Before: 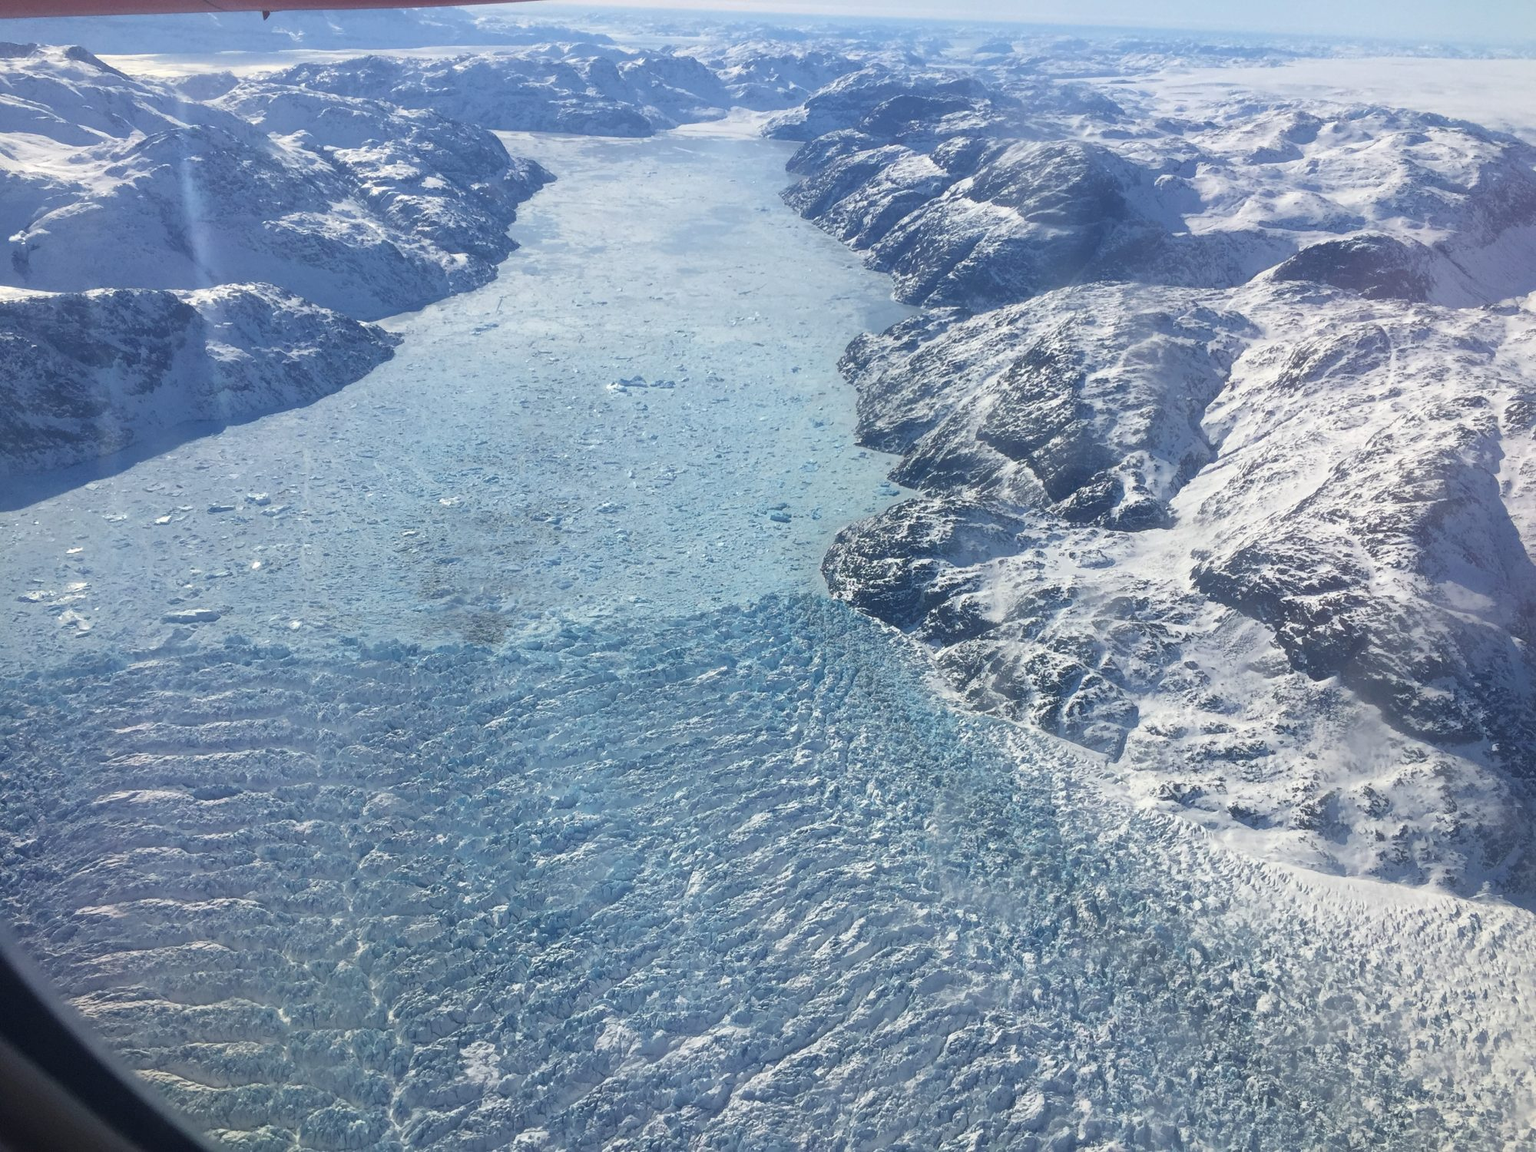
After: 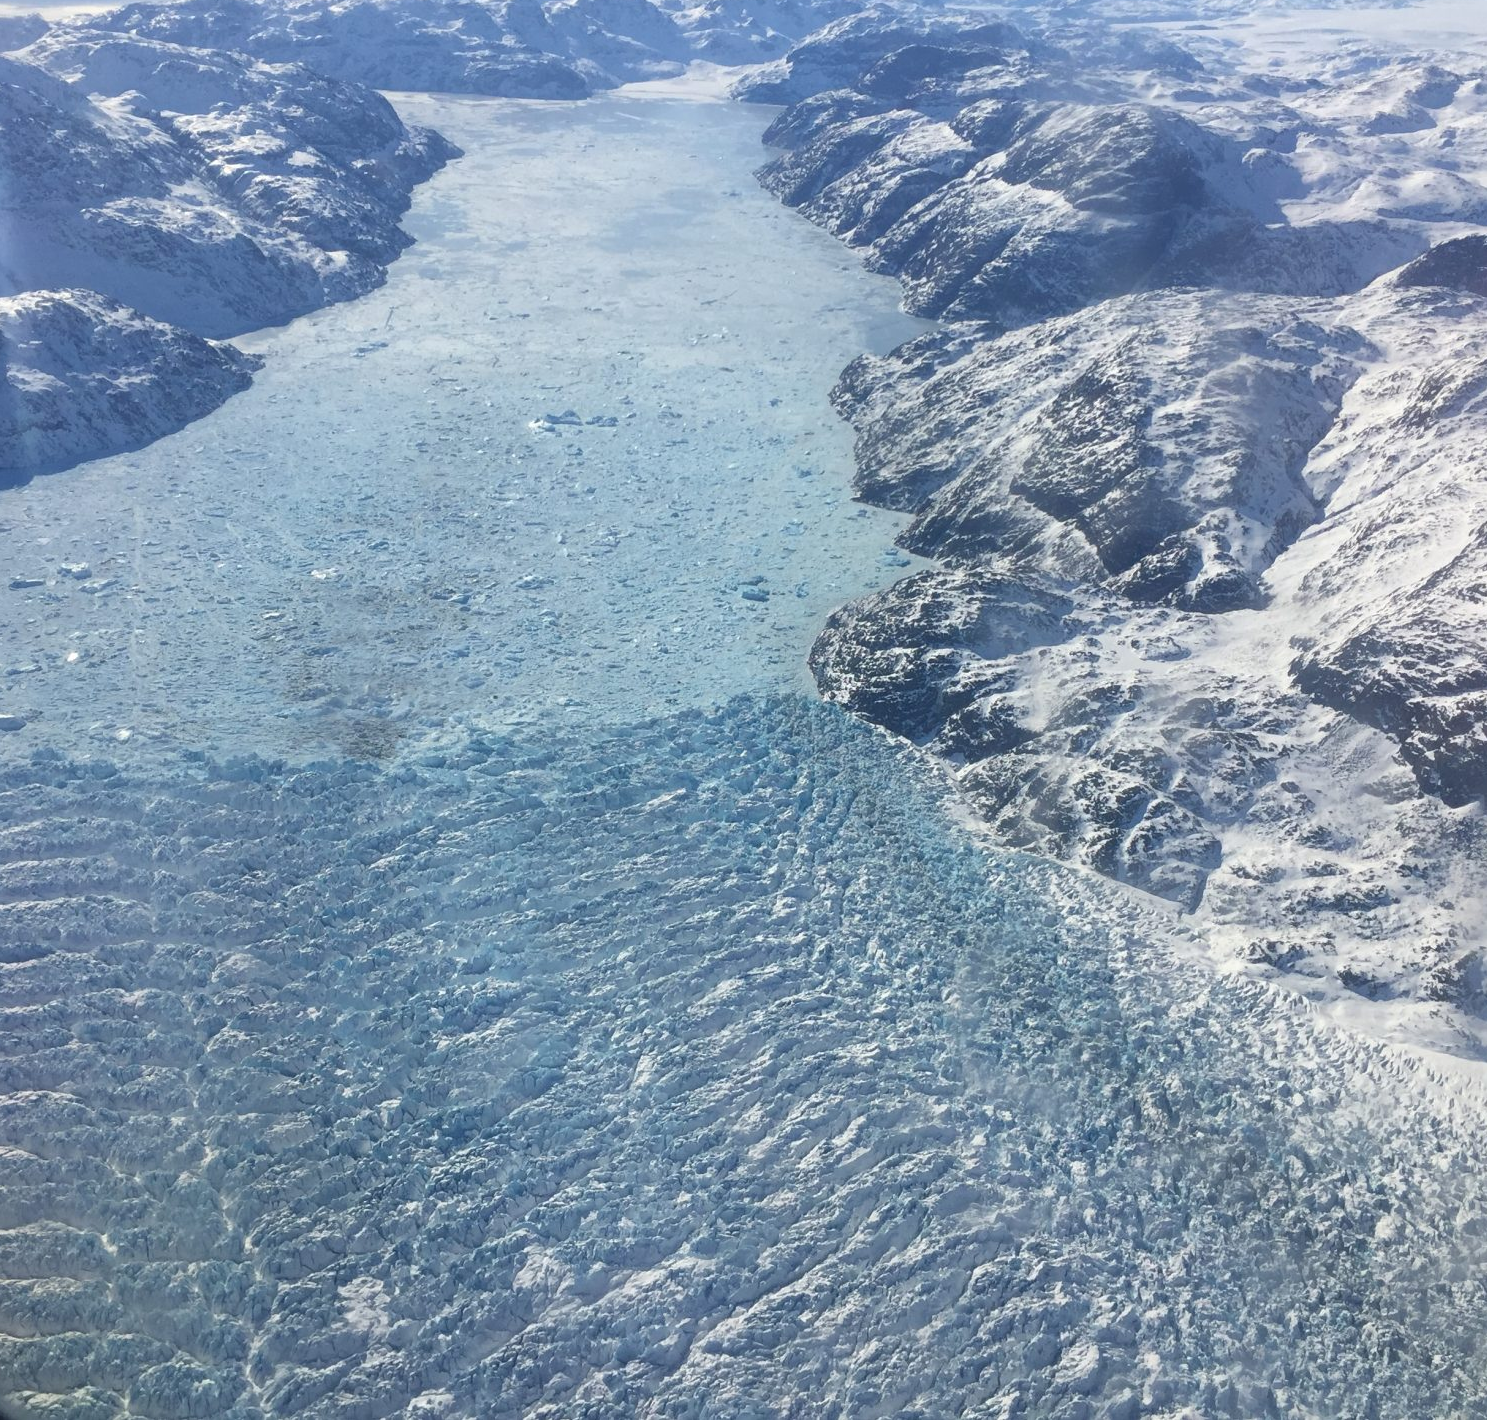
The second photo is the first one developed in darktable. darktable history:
crop and rotate: left 13.052%, top 5.273%, right 12.551%
